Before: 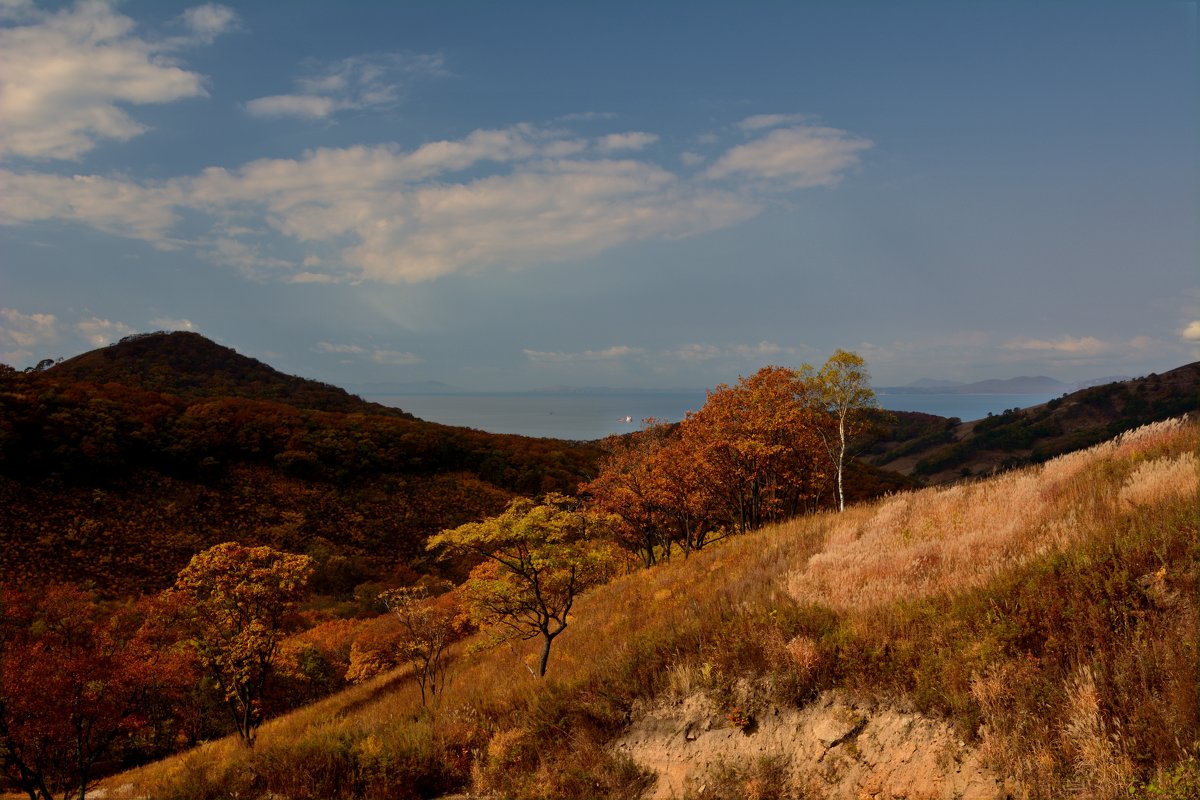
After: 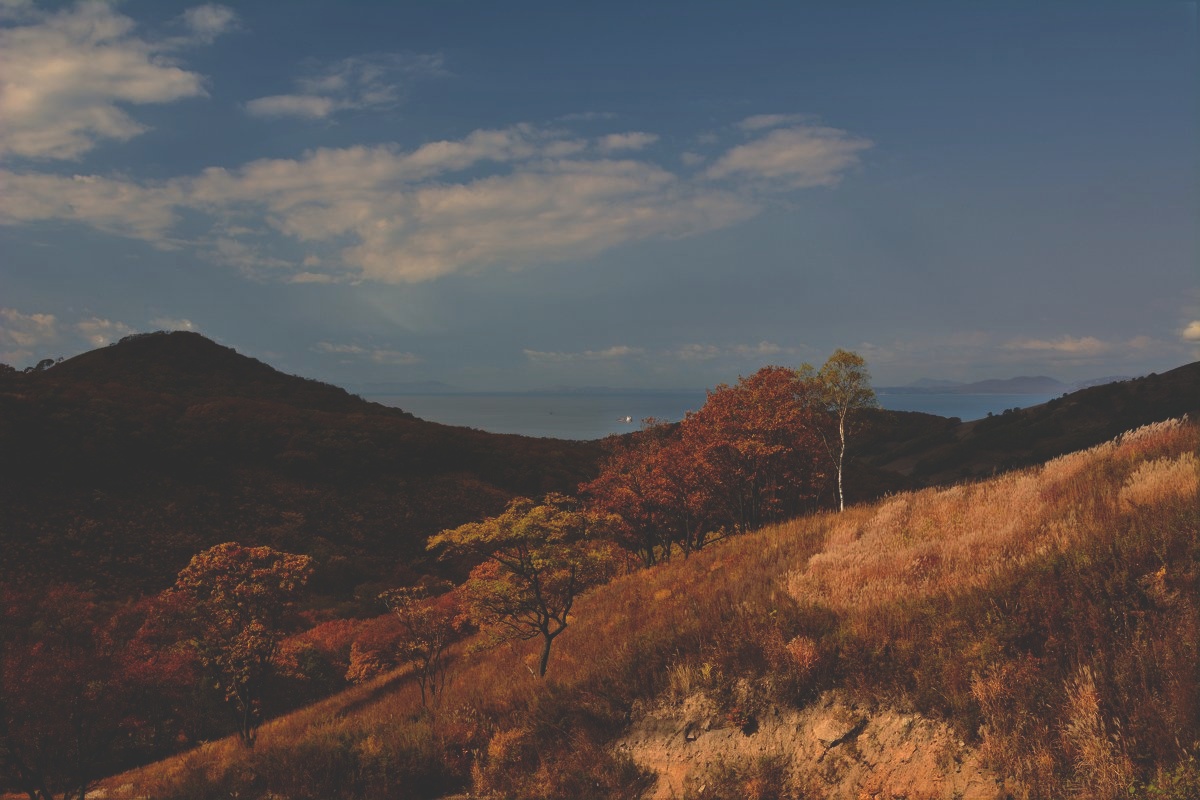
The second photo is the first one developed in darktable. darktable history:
rgb curve: curves: ch0 [(0, 0.186) (0.314, 0.284) (0.775, 0.708) (1, 1)], compensate middle gray true, preserve colors none
local contrast: mode bilateral grid, contrast 15, coarseness 36, detail 105%, midtone range 0.2
